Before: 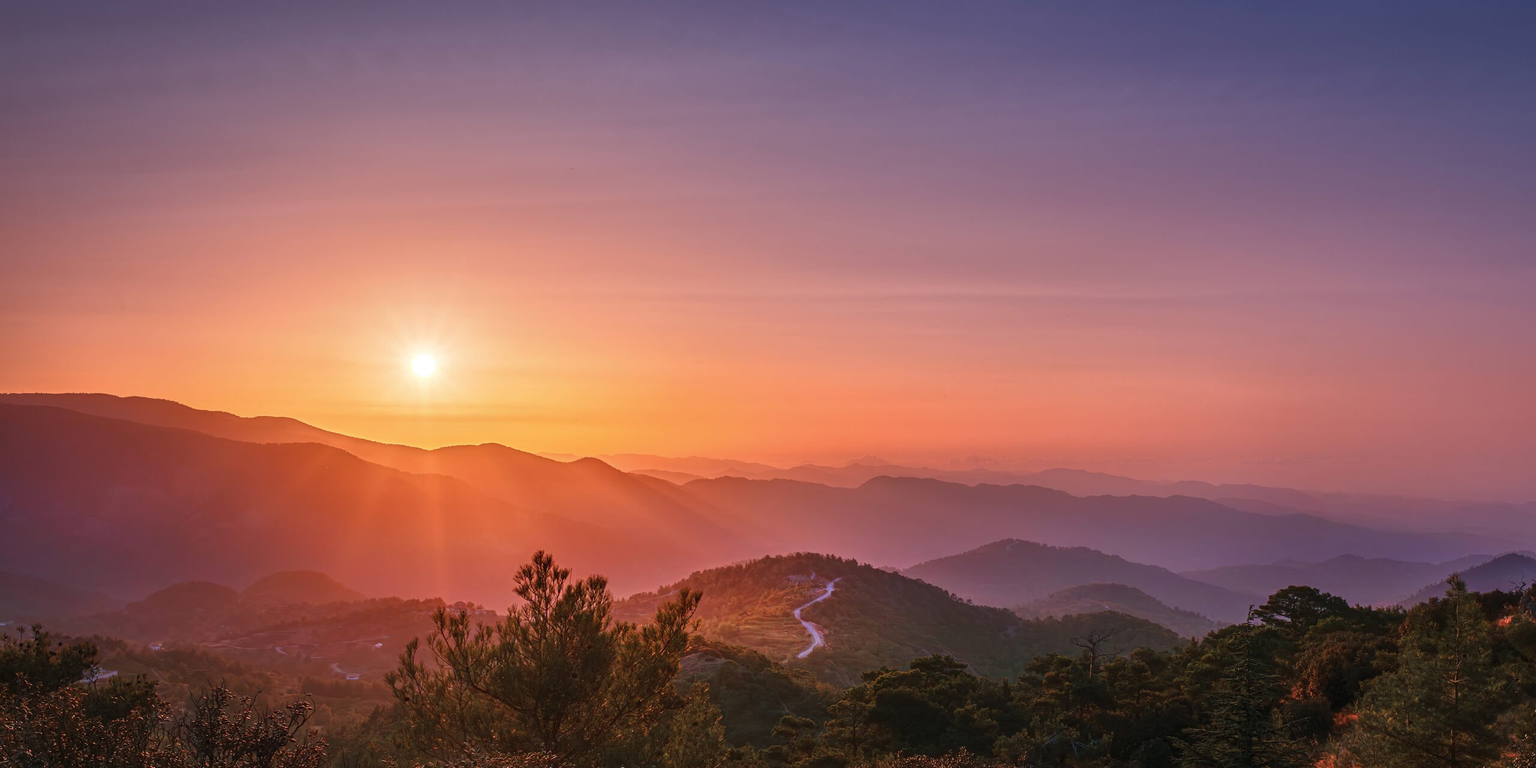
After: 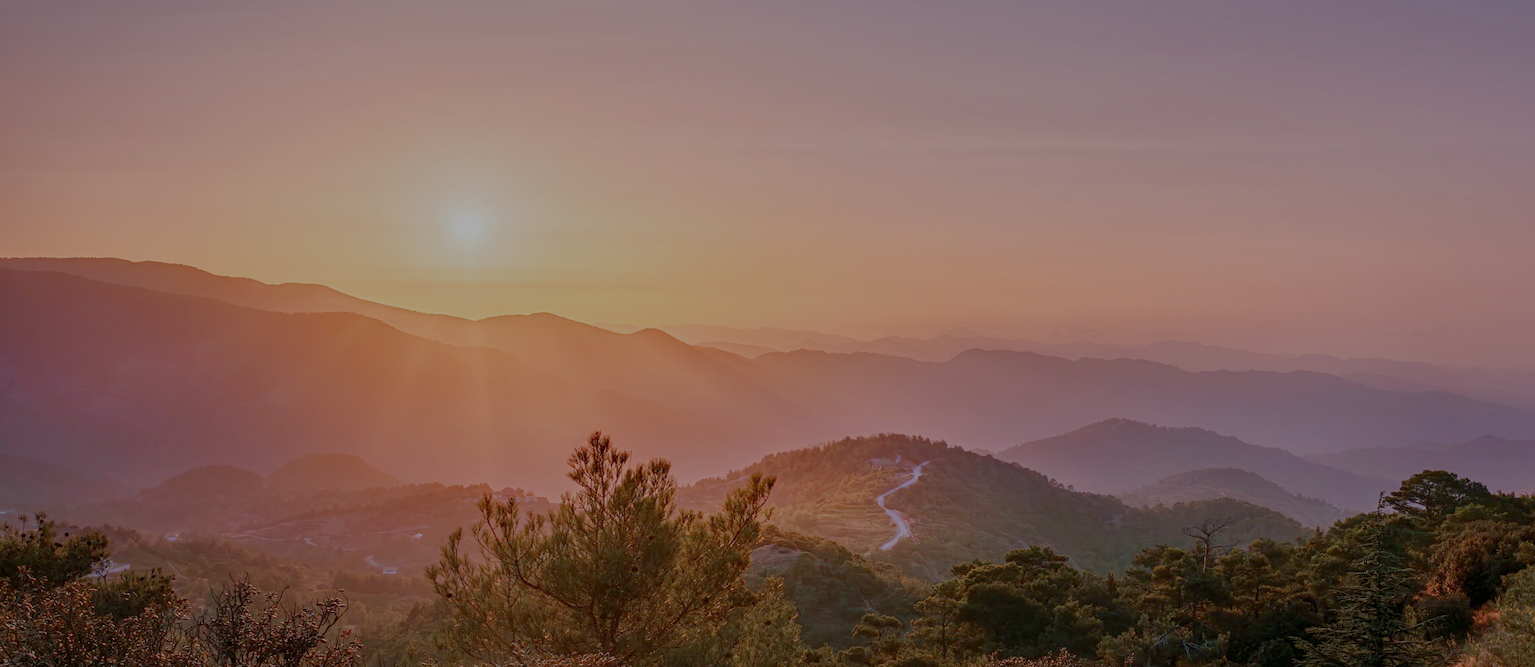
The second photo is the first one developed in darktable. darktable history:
filmic rgb: white relative exposure 8 EV, threshold 3 EV, structure ↔ texture 100%, target black luminance 0%, hardness 2.44, latitude 76.53%, contrast 0.562, shadows ↔ highlights balance 0%, preserve chrominance no, color science v4 (2020), iterations of high-quality reconstruction 10, type of noise poissonian, enable highlight reconstruction true
crop: top 20.916%, right 9.437%, bottom 0.316%
